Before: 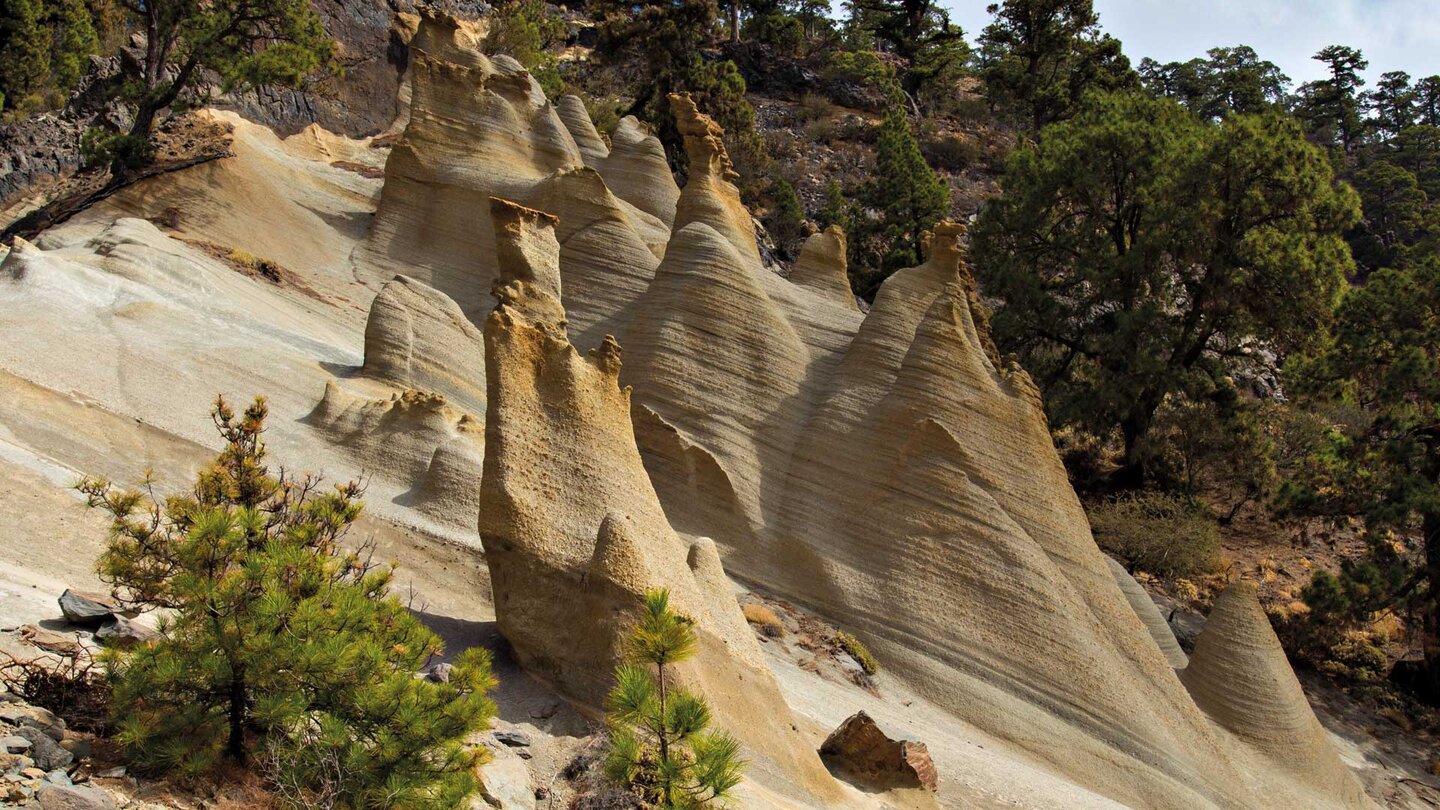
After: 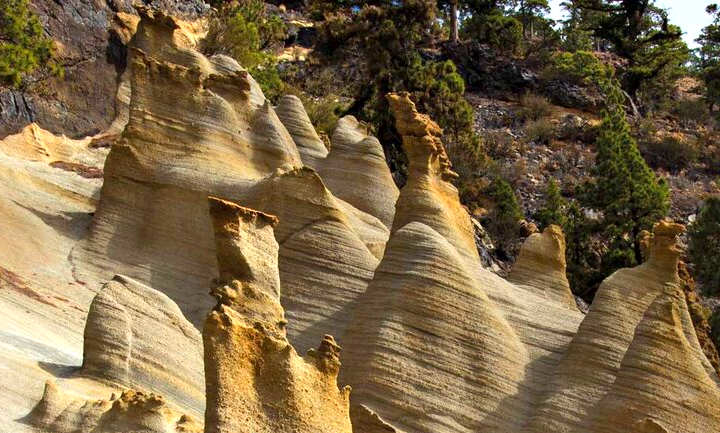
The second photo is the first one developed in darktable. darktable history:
tone equalizer: on, module defaults
exposure: black level correction 0, exposure 0.5 EV, compensate highlight preservation false
local contrast: mode bilateral grid, contrast 20, coarseness 50, detail 120%, midtone range 0.2
contrast brightness saturation: contrast 0.08, saturation 0.2
crop: left 19.556%, right 30.401%, bottom 46.458%
